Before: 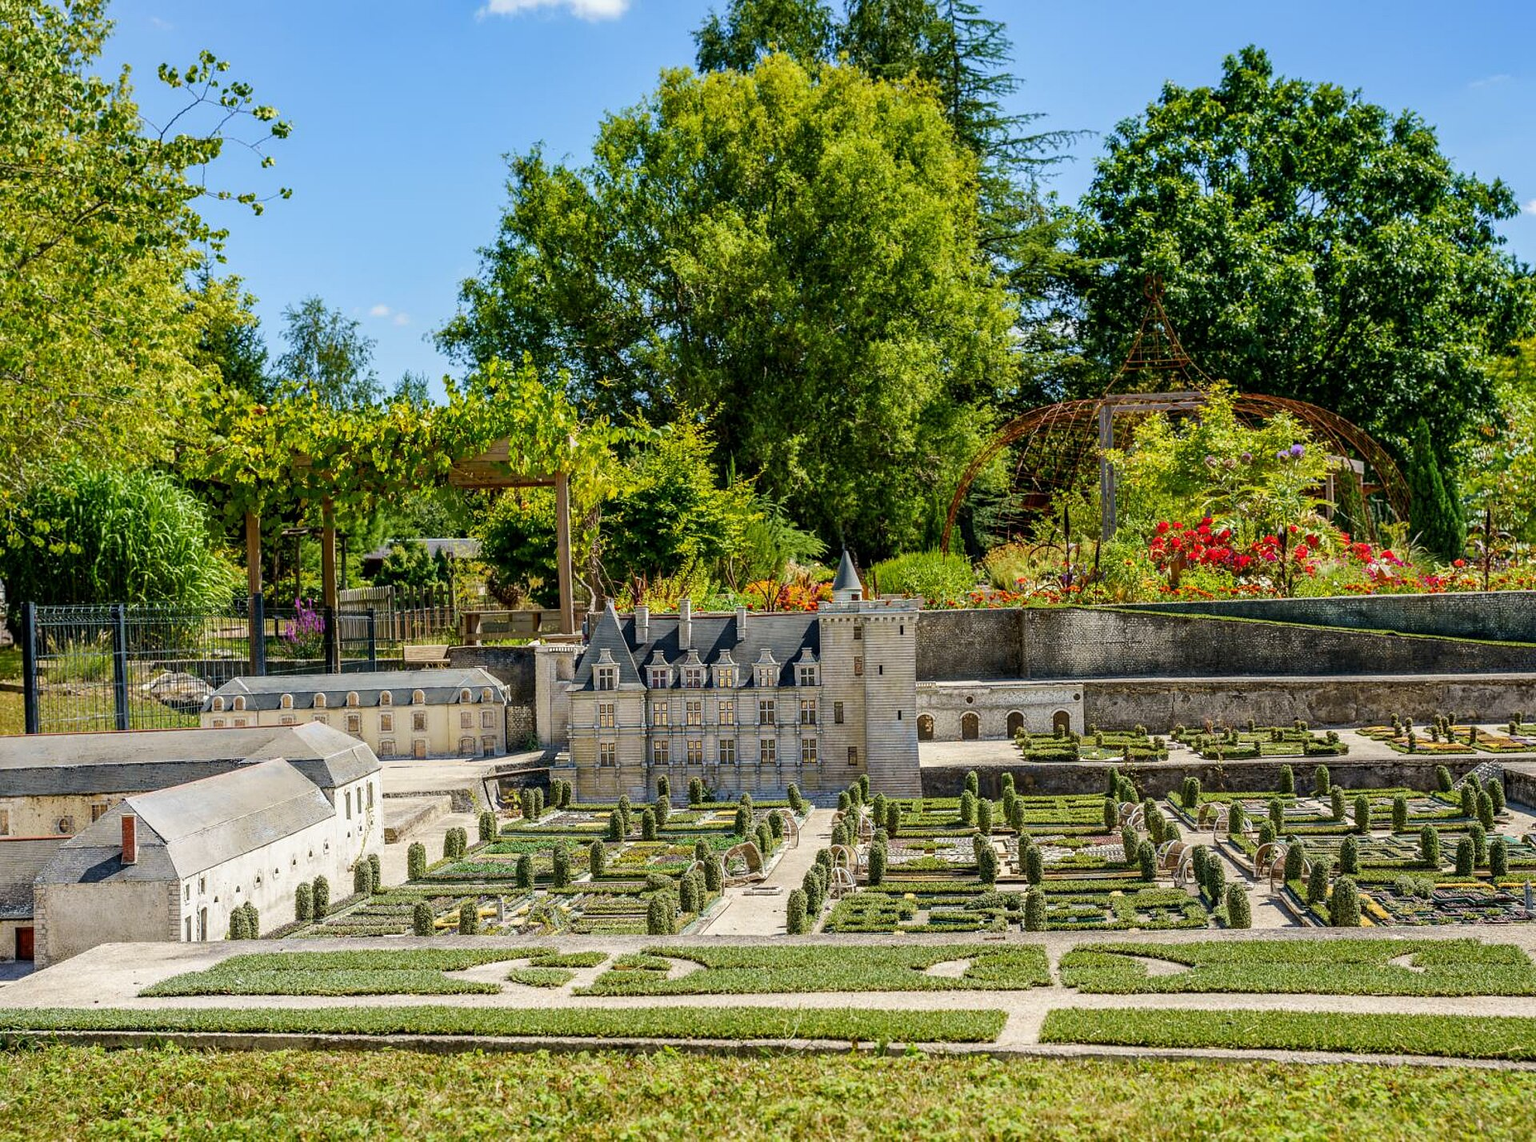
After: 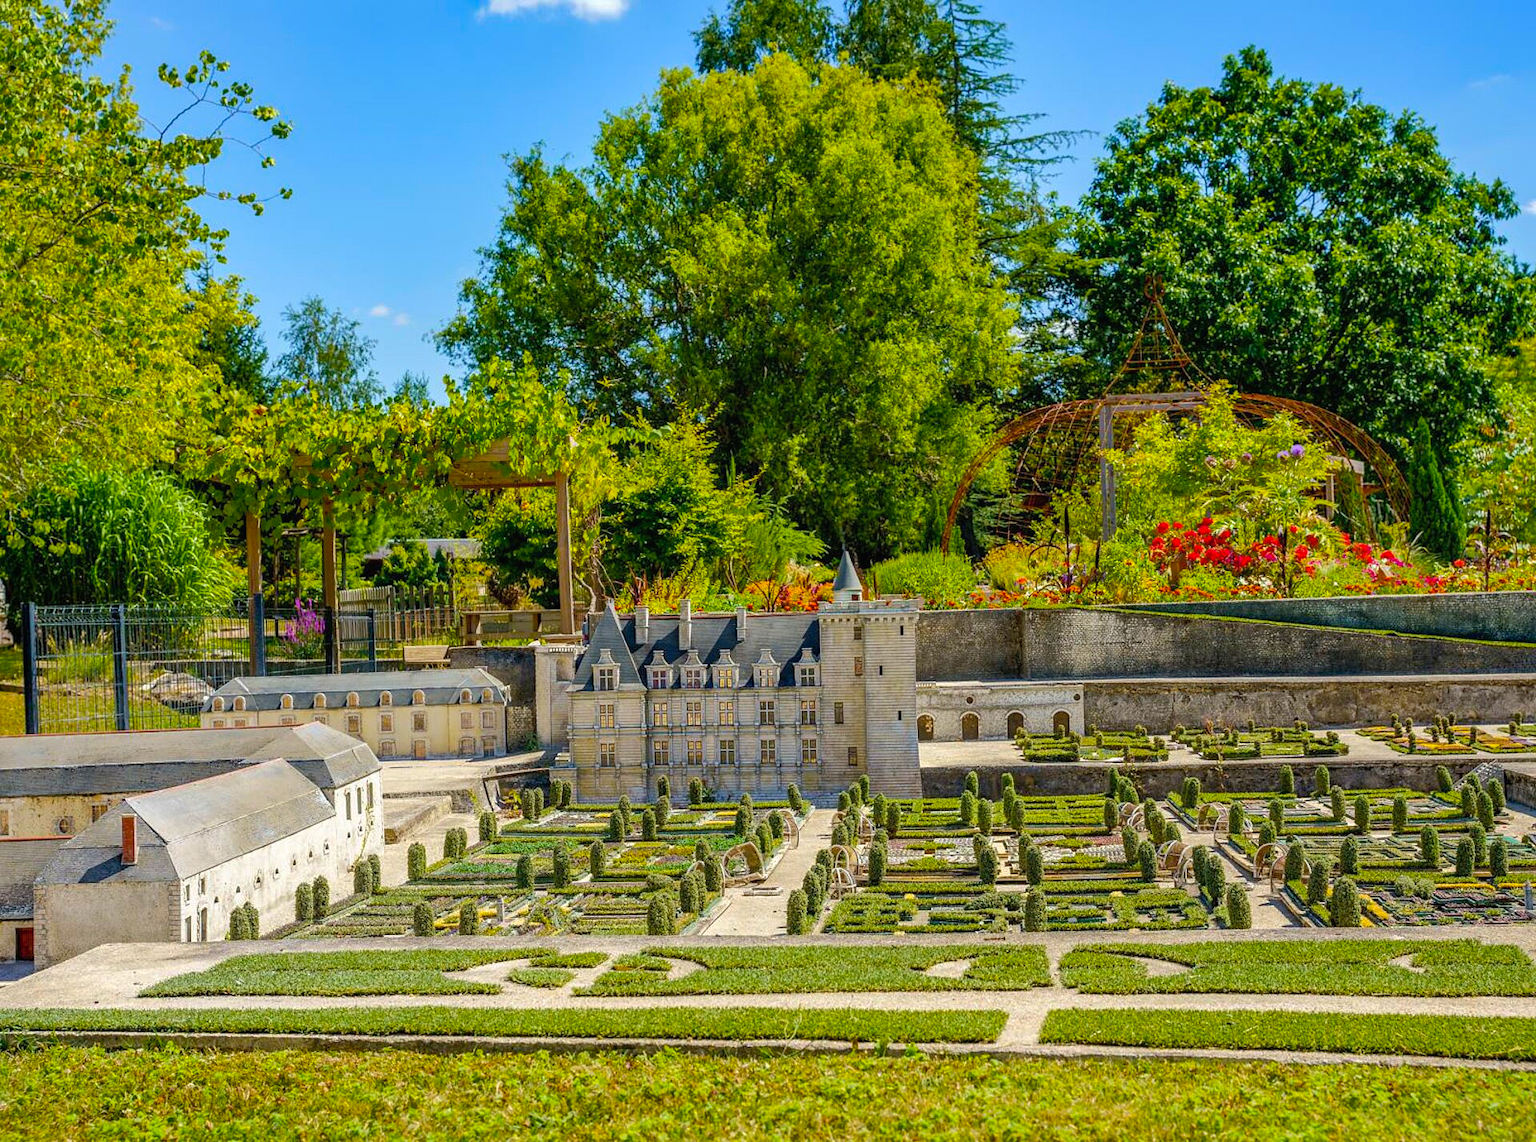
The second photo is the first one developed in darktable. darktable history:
local contrast: mode bilateral grid, contrast 100, coarseness 100, detail 91%, midtone range 0.2
shadows and highlights: on, module defaults
color balance rgb: perceptual saturation grading › global saturation 25%, global vibrance 20%
exposure: exposure 0.131 EV, compensate highlight preservation false
